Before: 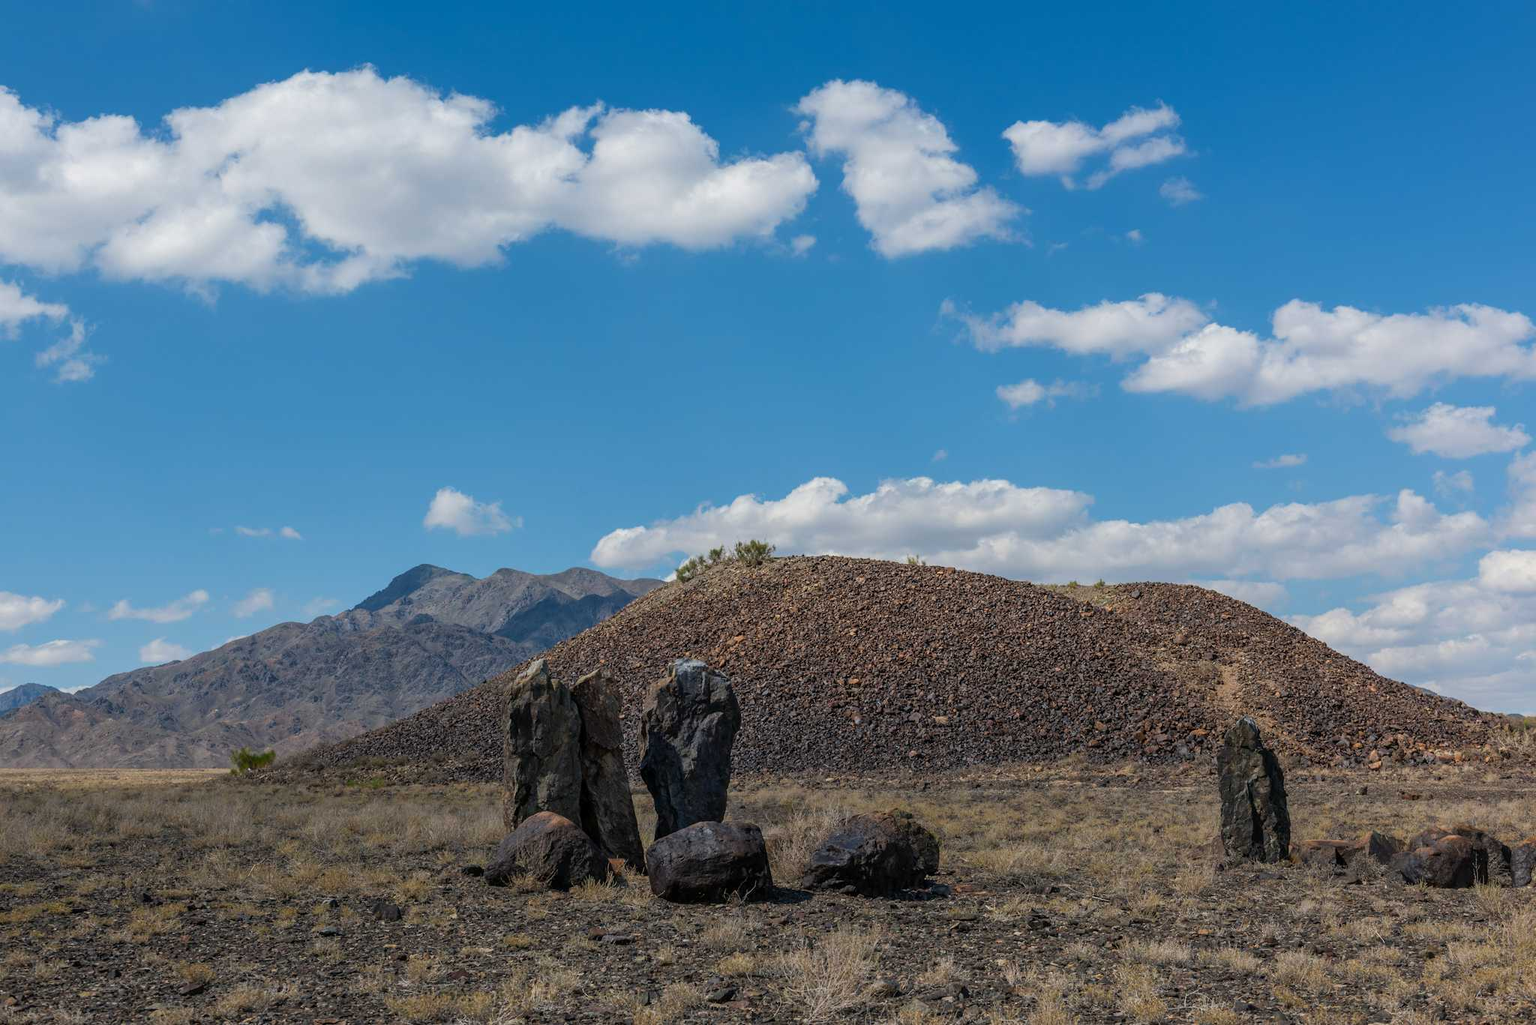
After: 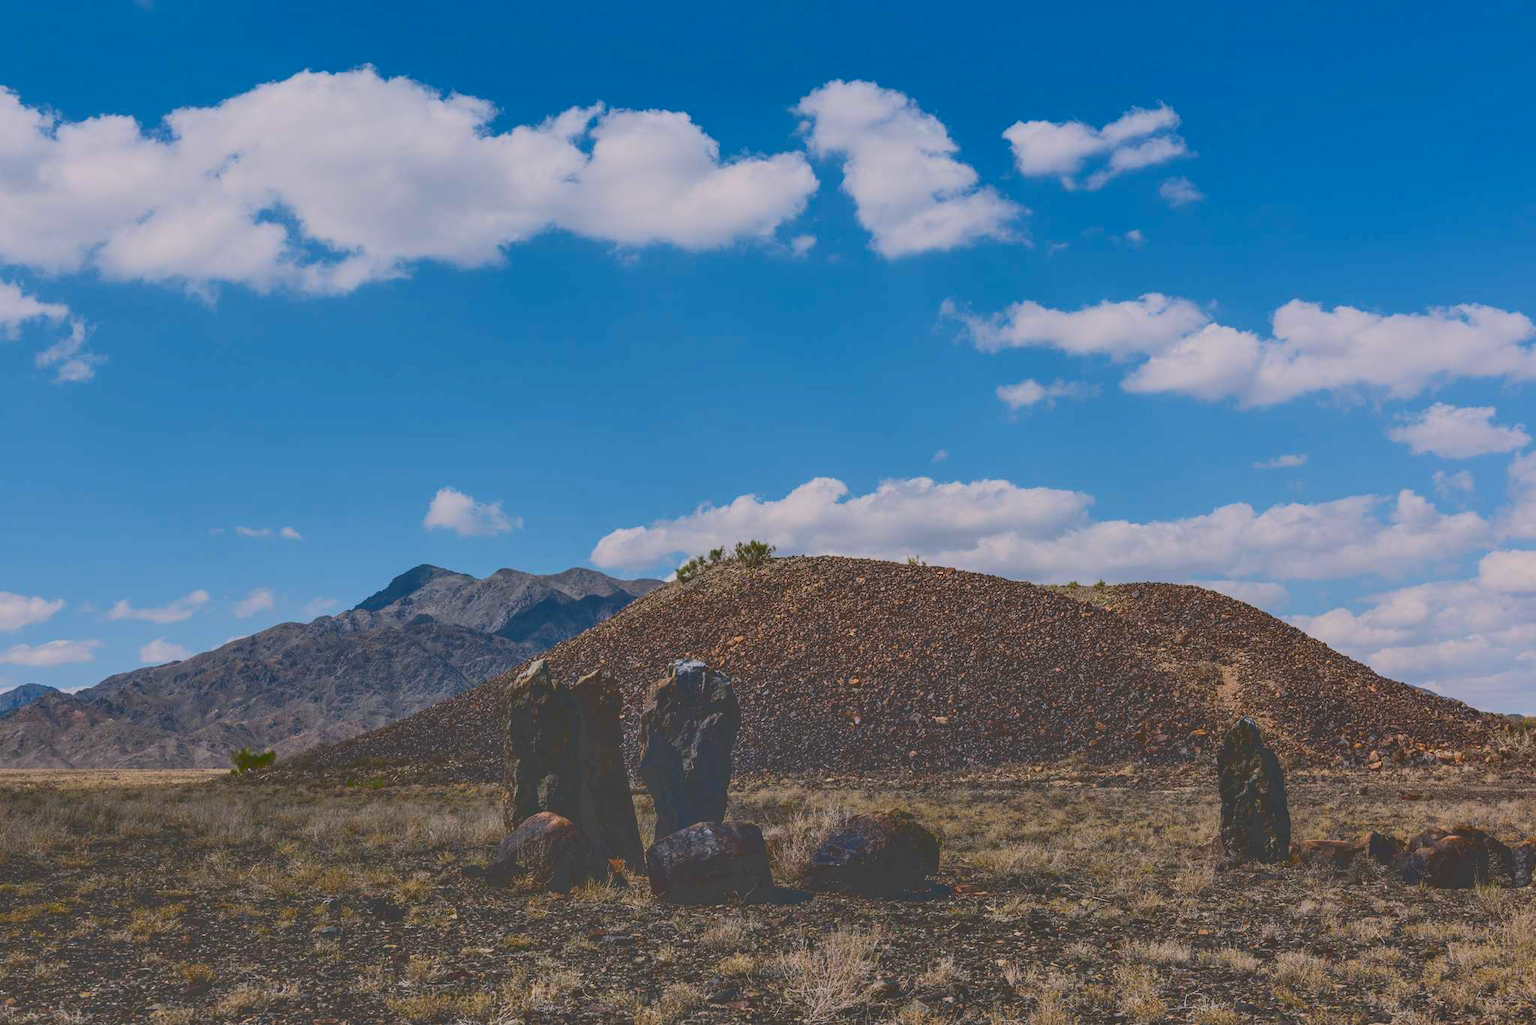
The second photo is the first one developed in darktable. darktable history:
shadows and highlights: shadows 52.15, highlights -28.35, soften with gaussian
tone equalizer: edges refinement/feathering 500, mask exposure compensation -1.57 EV, preserve details no
tone curve: curves: ch0 [(0, 0.23) (0.125, 0.207) (0.245, 0.227) (0.736, 0.695) (1, 0.824)], color space Lab, independent channels, preserve colors none
color balance rgb: highlights gain › chroma 1.556%, highlights gain › hue 310.63°, perceptual saturation grading › global saturation 9.941%
